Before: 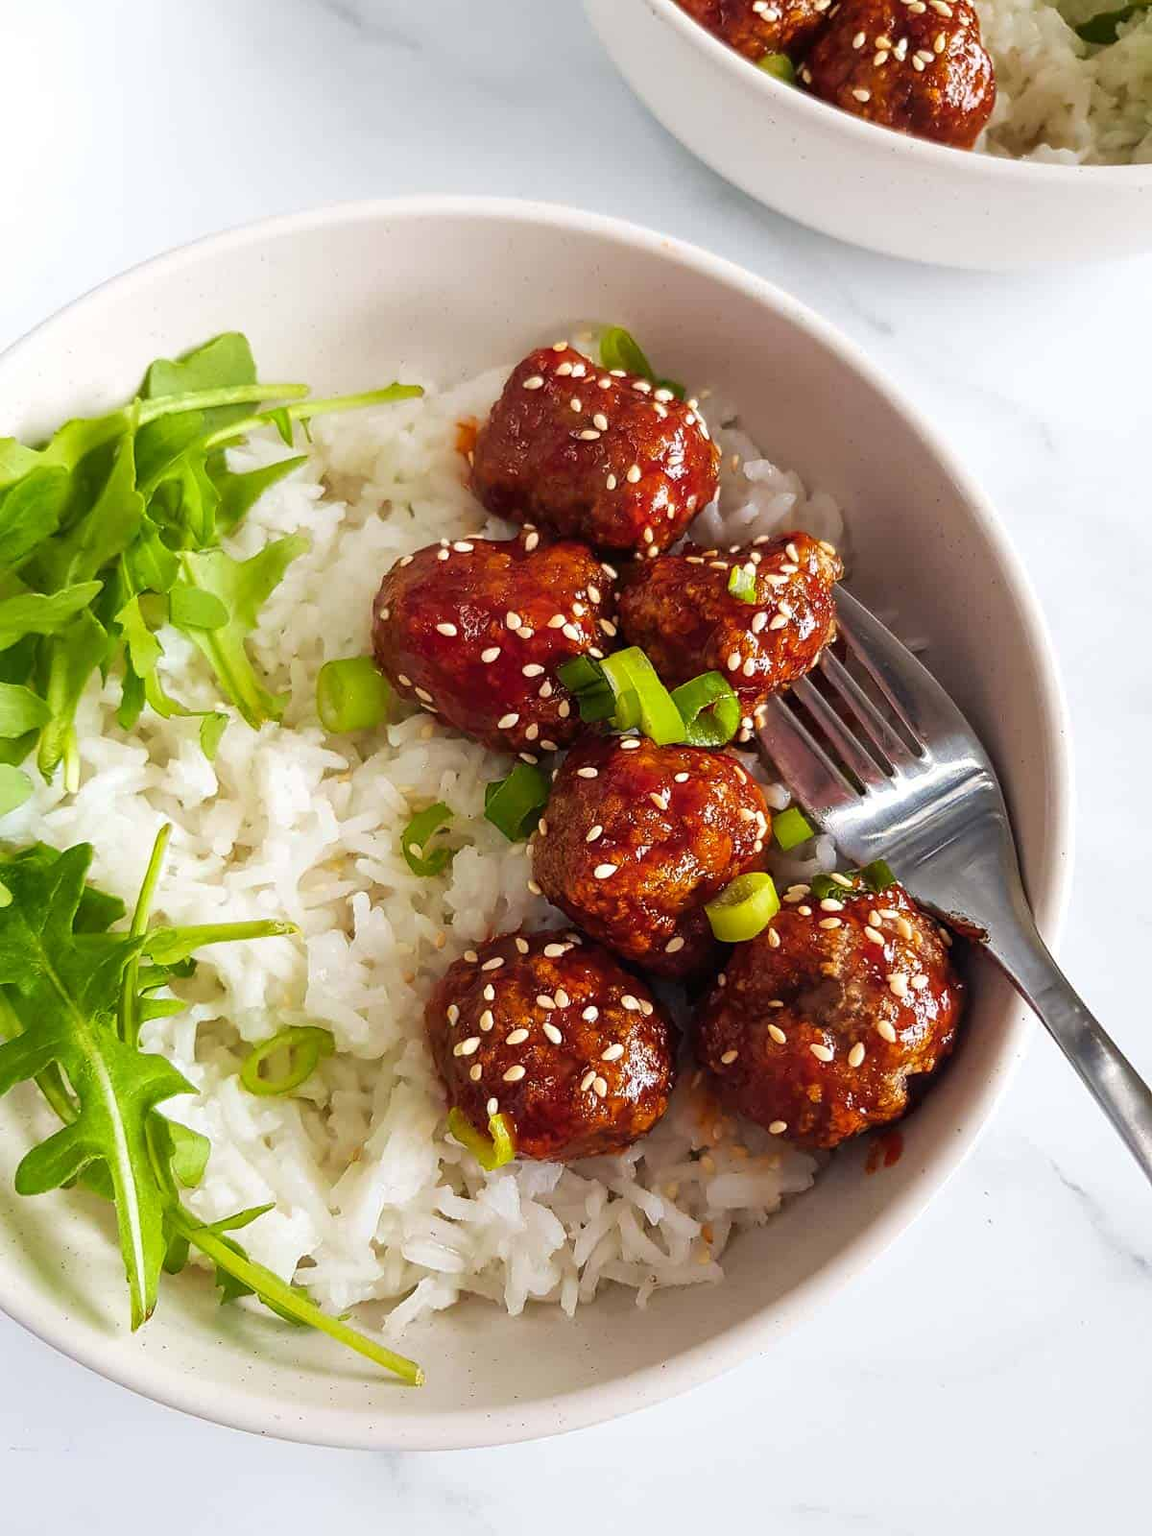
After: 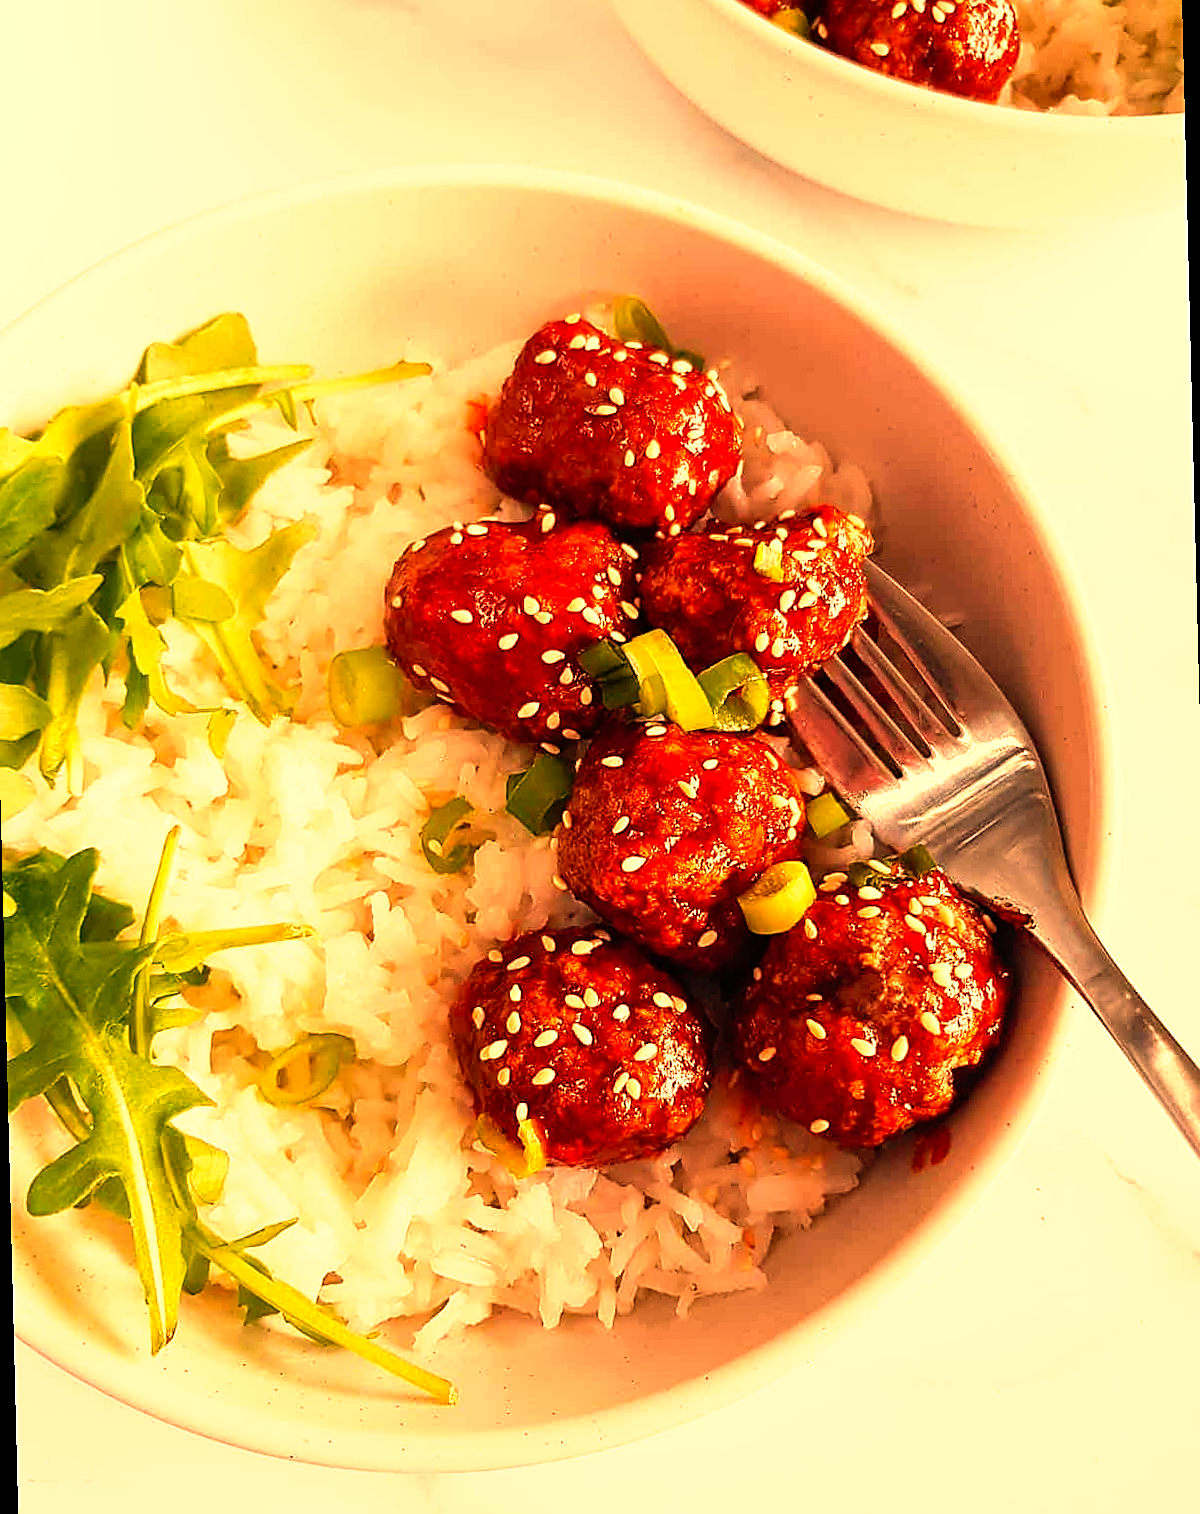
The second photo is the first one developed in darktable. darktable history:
white balance: red 1.467, blue 0.684
rotate and perspective: rotation -1.42°, crop left 0.016, crop right 0.984, crop top 0.035, crop bottom 0.965
sharpen: on, module defaults
tone curve: curves: ch0 [(0, 0) (0.003, 0.001) (0.011, 0.005) (0.025, 0.011) (0.044, 0.02) (0.069, 0.031) (0.1, 0.045) (0.136, 0.077) (0.177, 0.124) (0.224, 0.181) (0.277, 0.245) (0.335, 0.316) (0.399, 0.393) (0.468, 0.477) (0.543, 0.568) (0.623, 0.666) (0.709, 0.771) (0.801, 0.871) (0.898, 0.965) (1, 1)], preserve colors none
